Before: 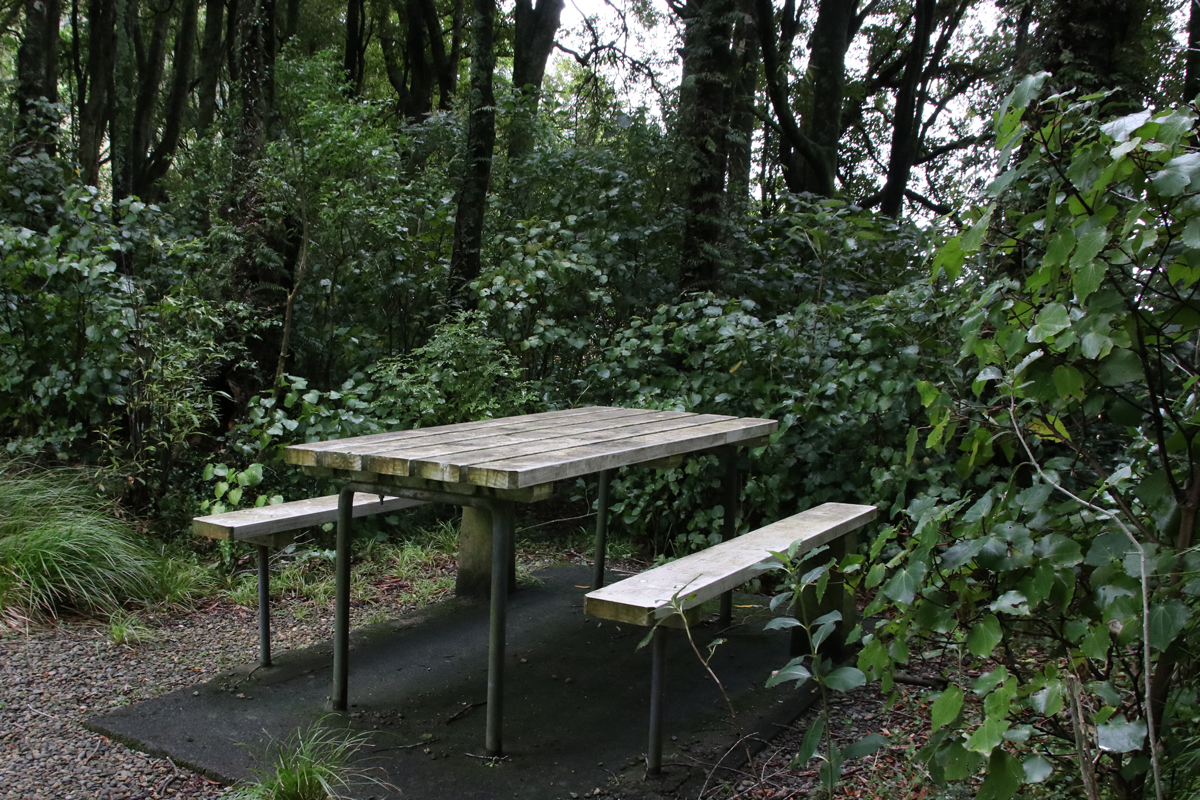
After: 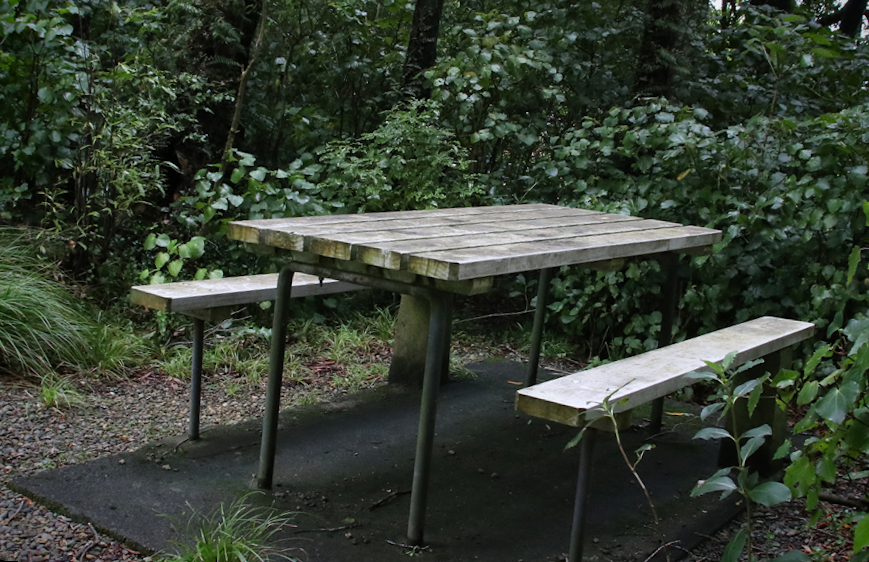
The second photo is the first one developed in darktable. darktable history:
crop: left 6.488%, top 27.668%, right 24.183%, bottom 8.656%
rotate and perspective: rotation 4.1°, automatic cropping off
white balance: red 0.986, blue 1.01
vignetting: fall-off start 88.53%, fall-off radius 44.2%, saturation 0.376, width/height ratio 1.161
shadows and highlights: shadows 4.1, highlights -17.6, soften with gaussian
